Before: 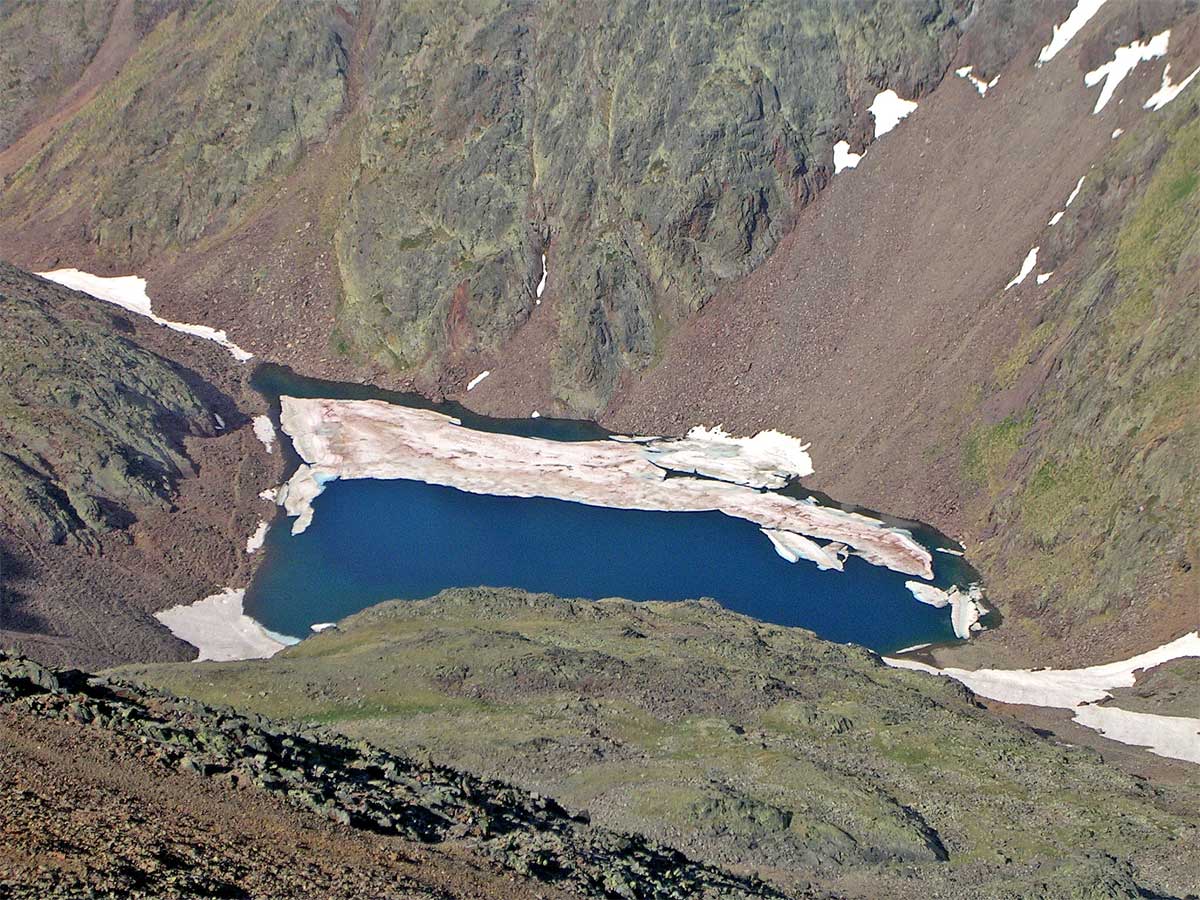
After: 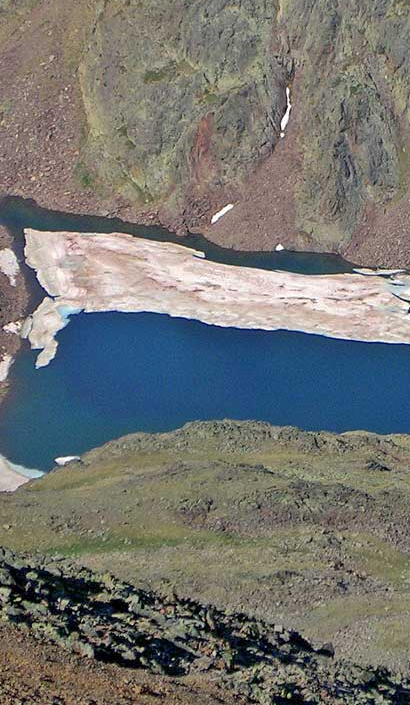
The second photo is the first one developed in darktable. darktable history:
crop and rotate: left 21.39%, top 18.626%, right 44.418%, bottom 2.978%
shadows and highlights: highlights color adjustment 78.09%
